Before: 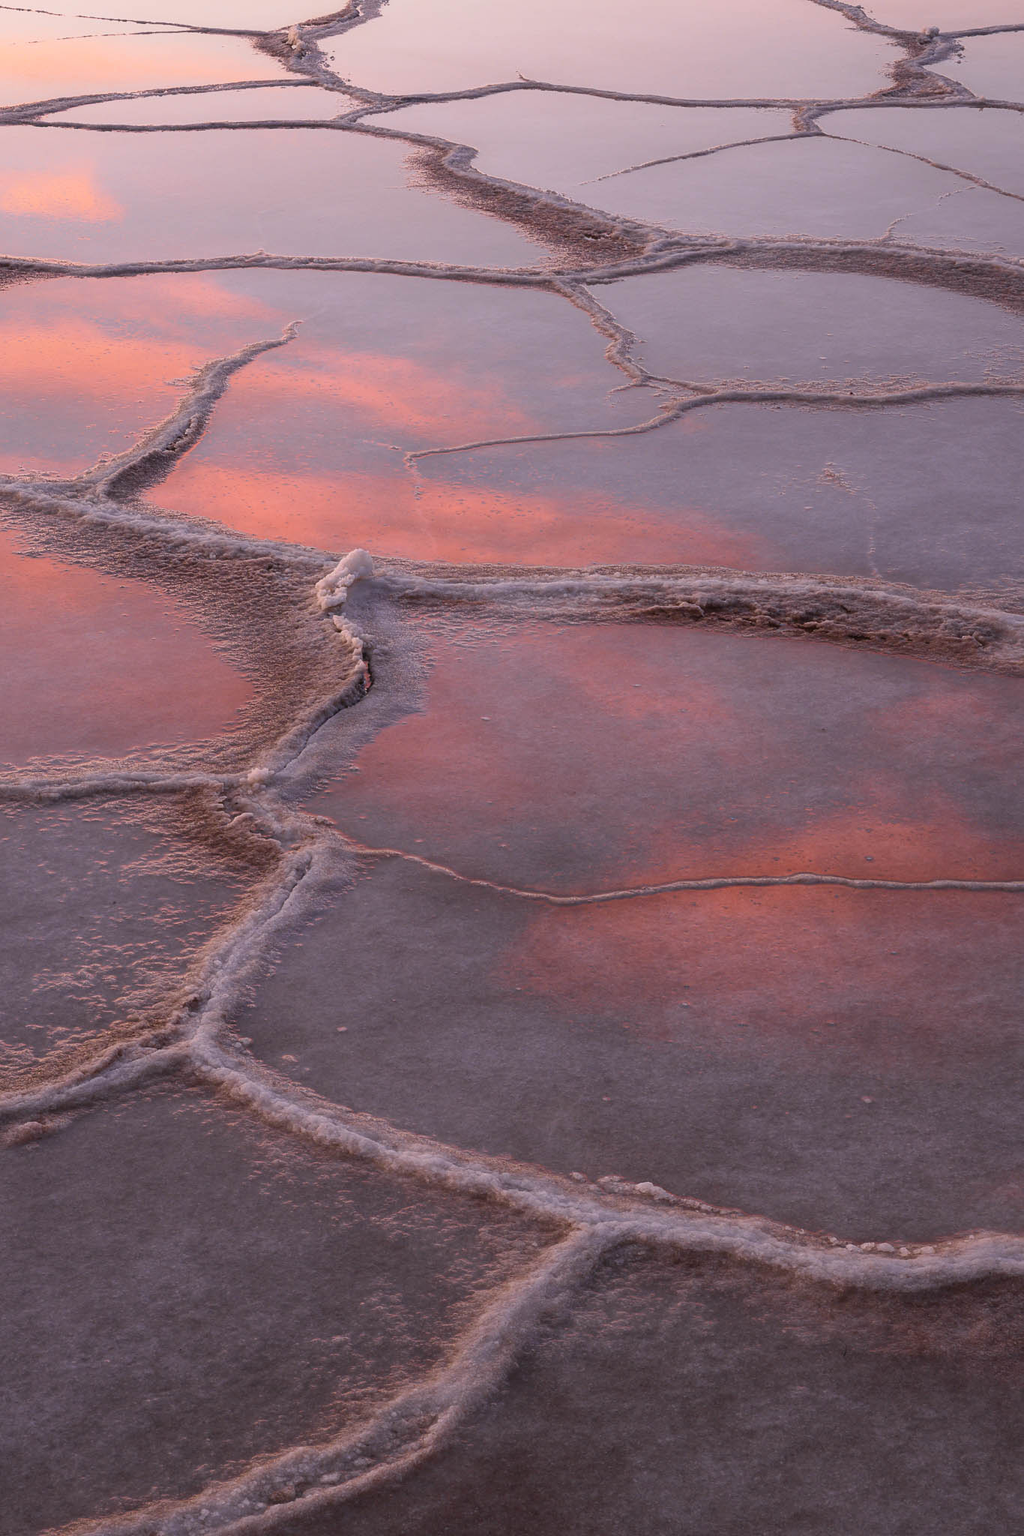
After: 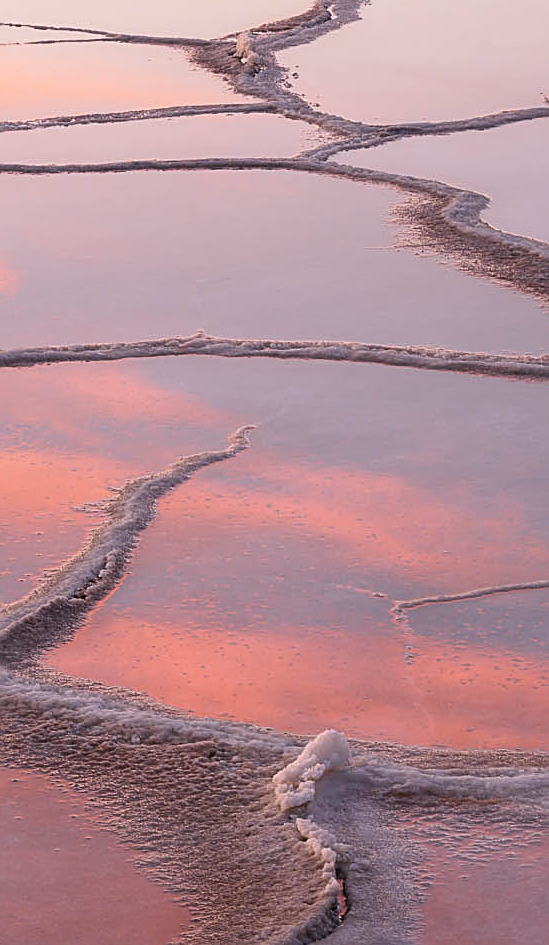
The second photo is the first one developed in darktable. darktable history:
sharpen: on, module defaults
crop and rotate: left 10.902%, top 0.1%, right 48.864%, bottom 53.755%
